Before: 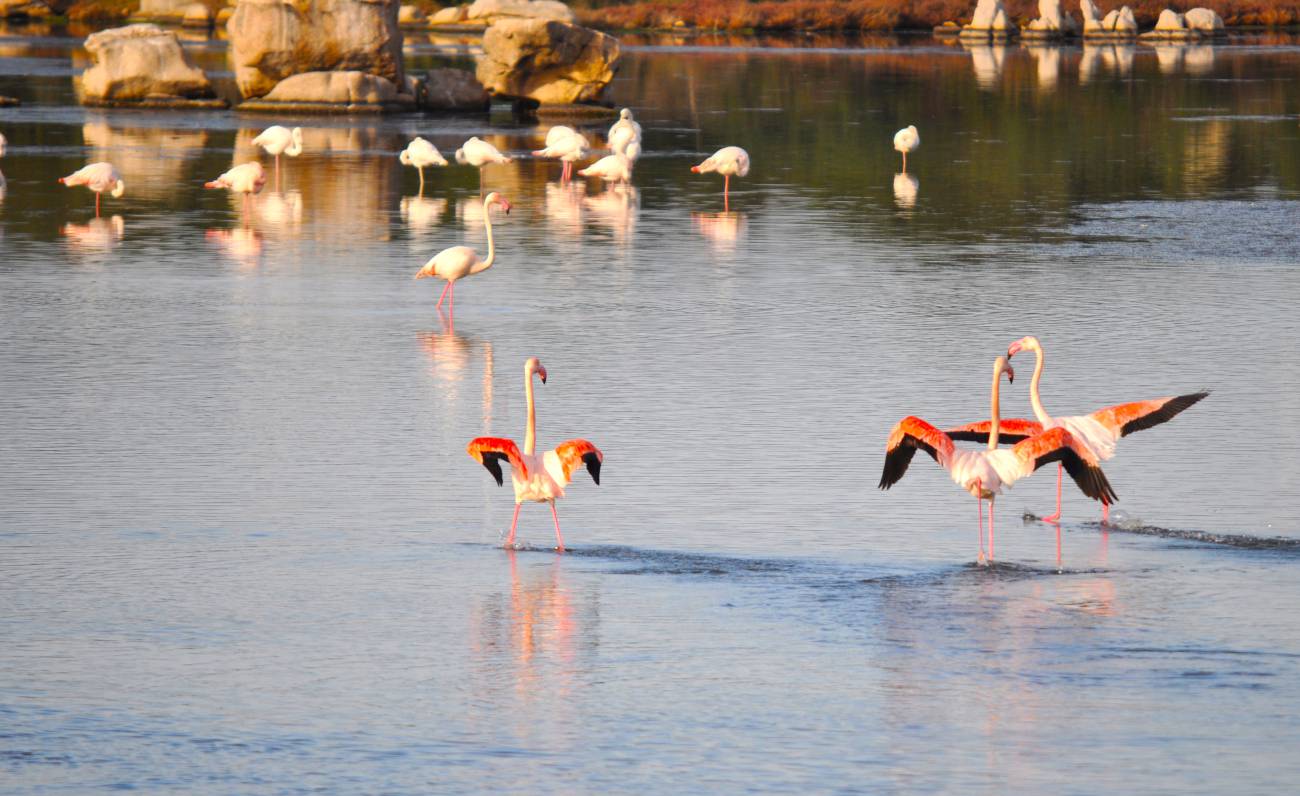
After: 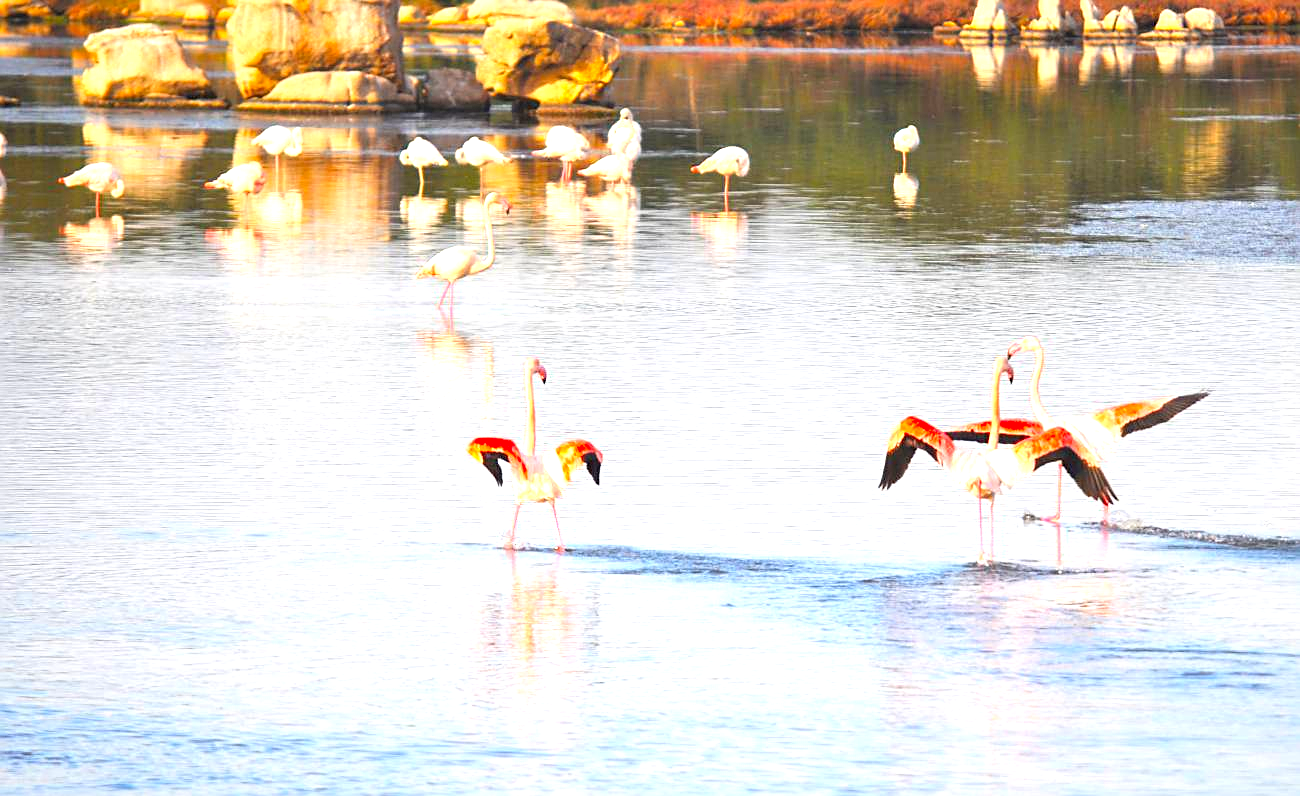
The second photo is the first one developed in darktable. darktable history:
base curve: preserve colors none
contrast brightness saturation: brightness 0.09, saturation 0.19
exposure: black level correction 0, exposure 1.2 EV, compensate exposure bias true, compensate highlight preservation false
sharpen: on, module defaults
